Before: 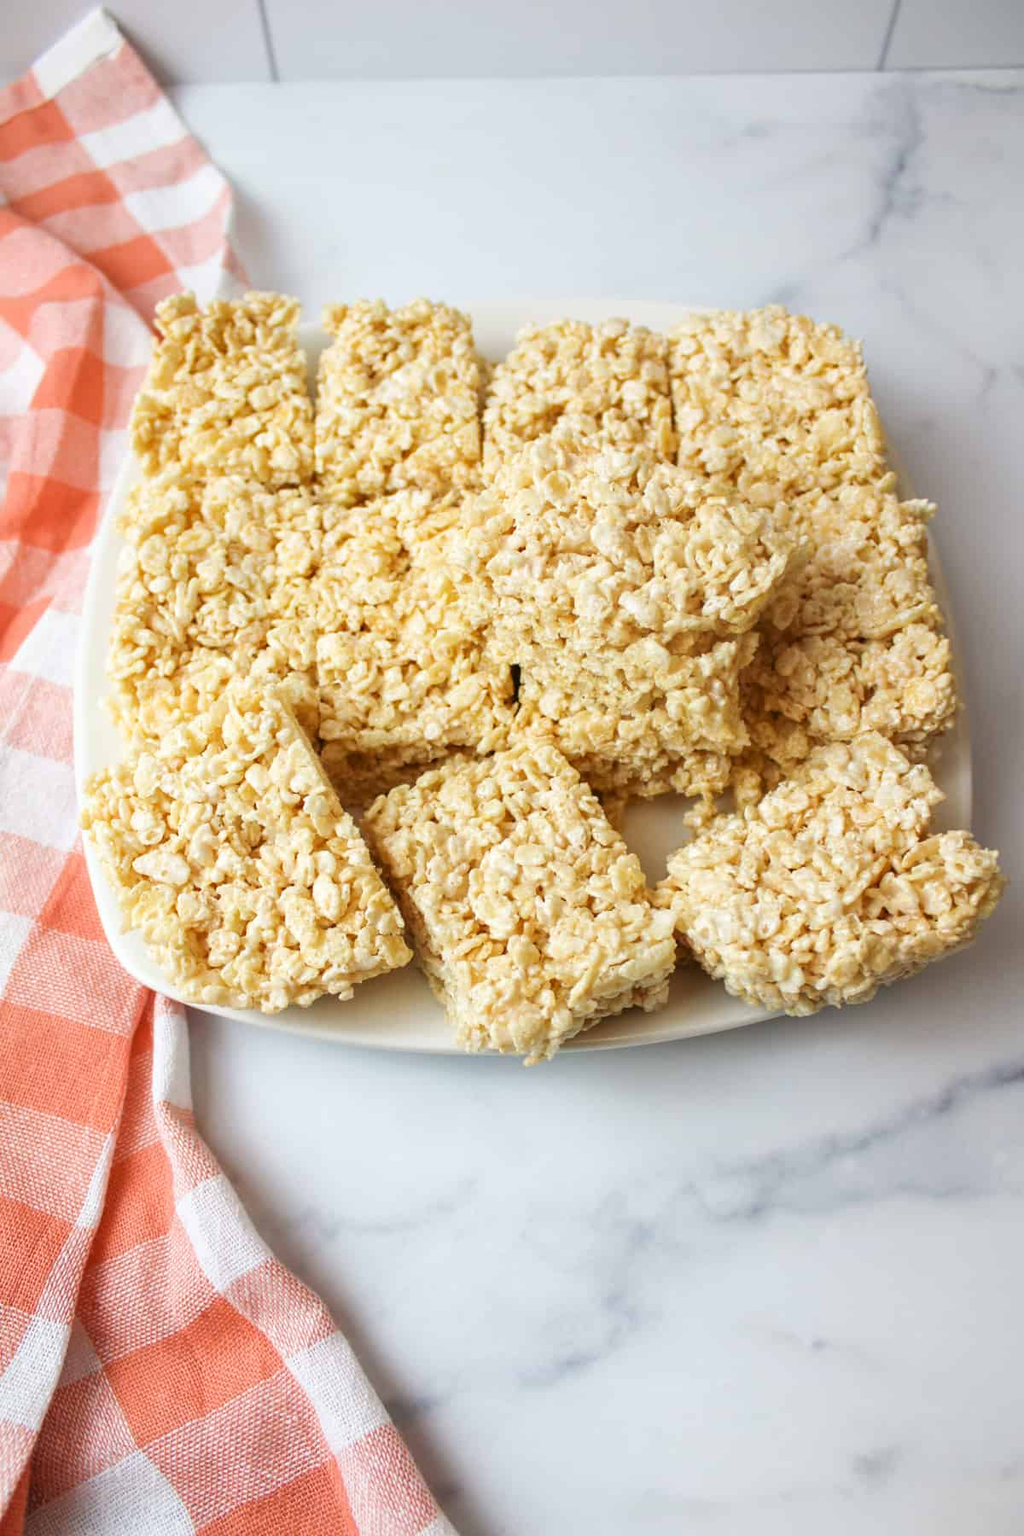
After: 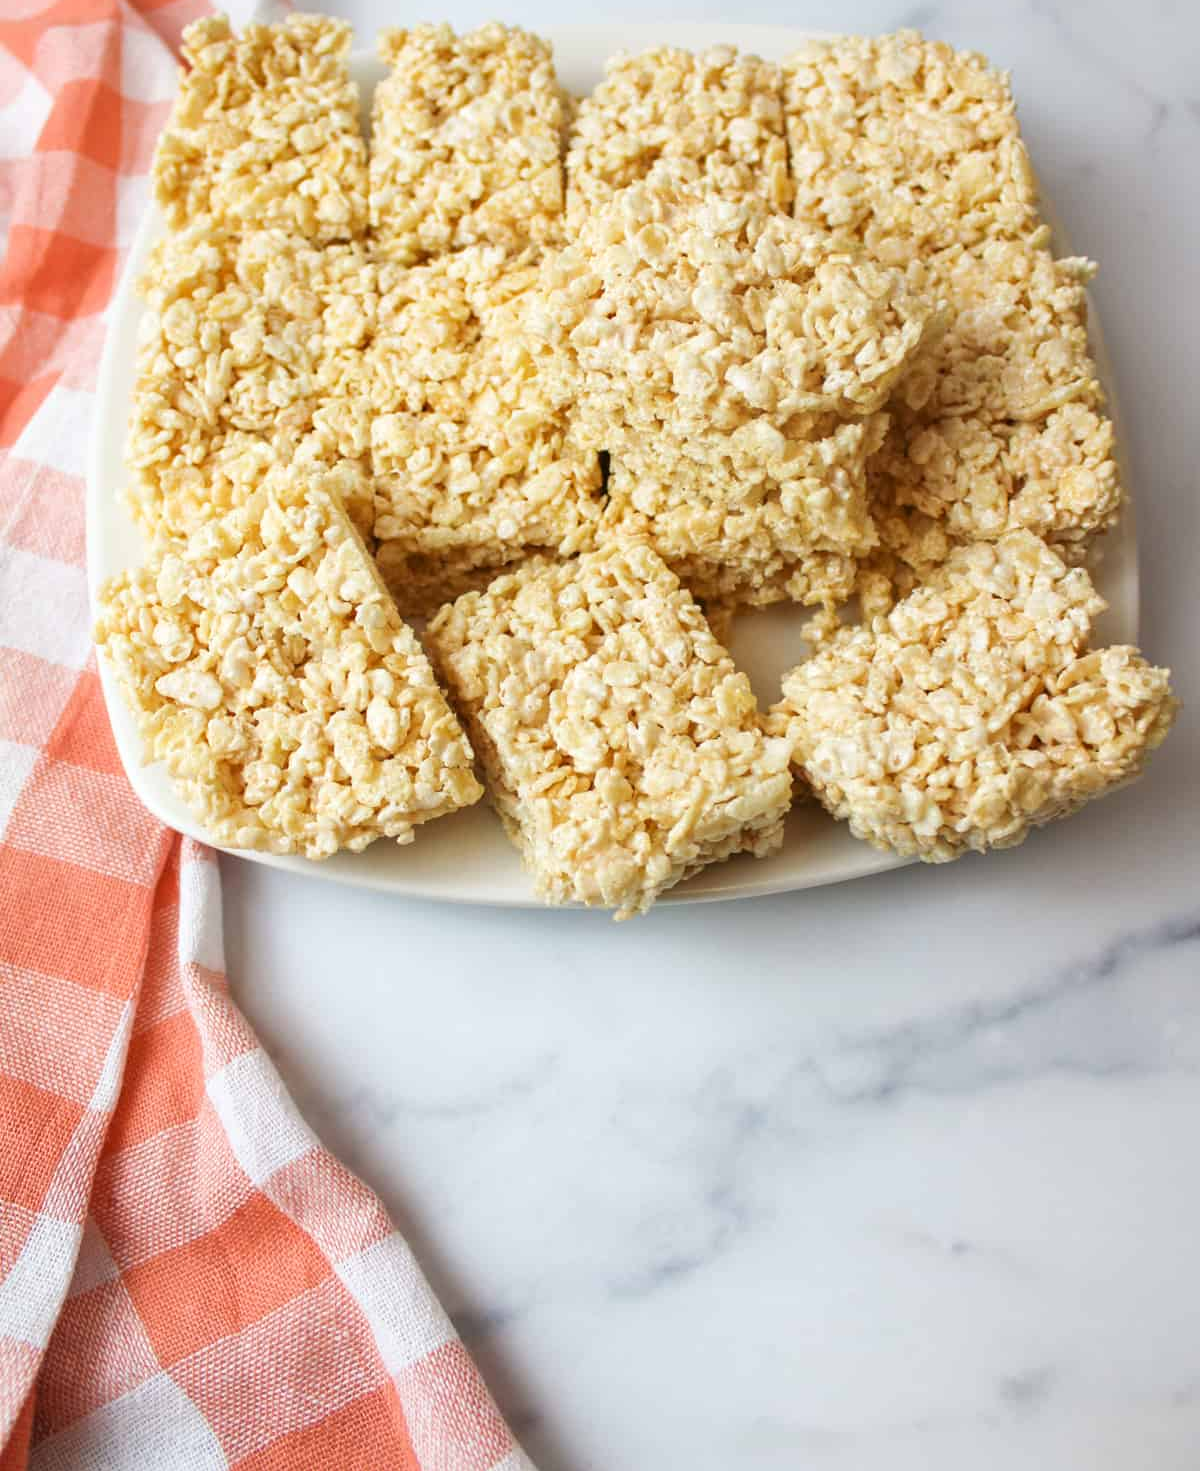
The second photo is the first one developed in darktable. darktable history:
crop and rotate: top 18.259%
